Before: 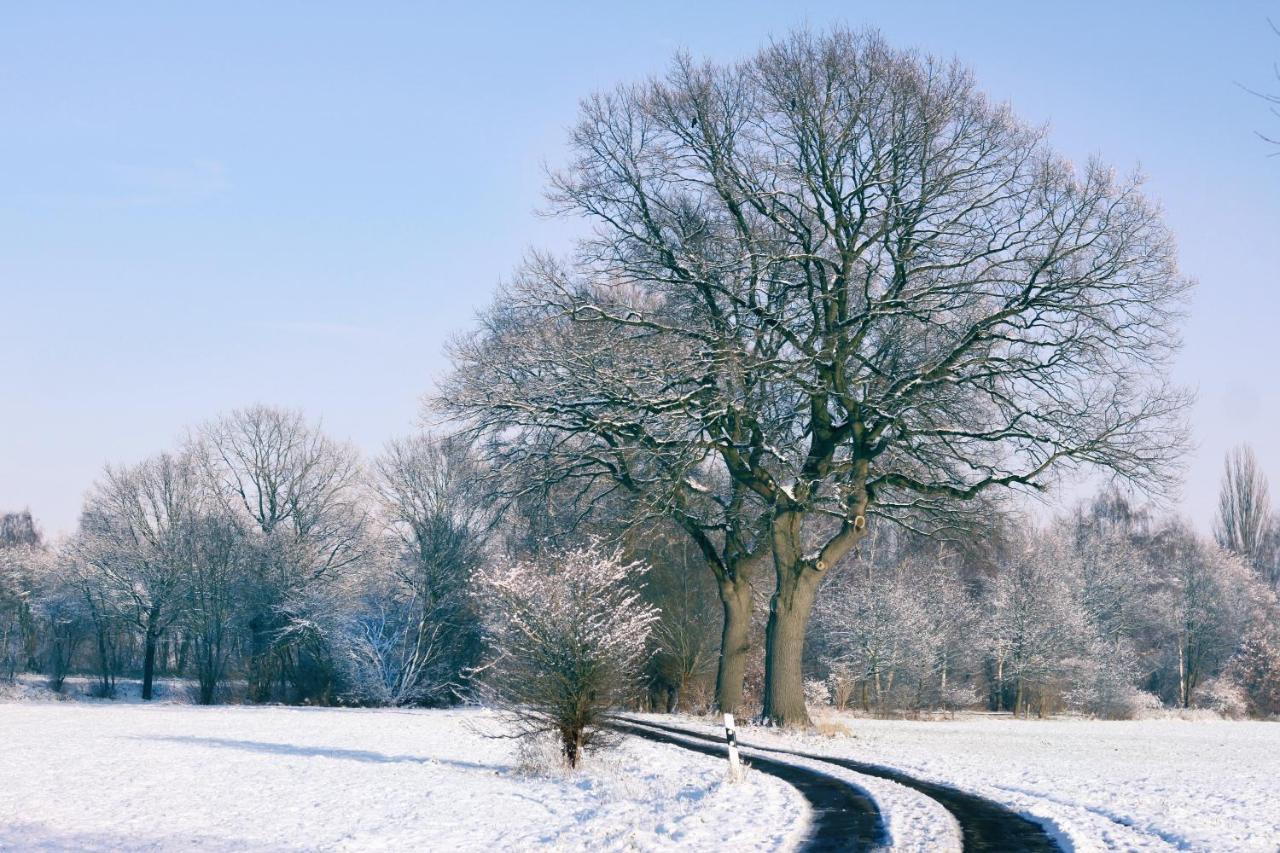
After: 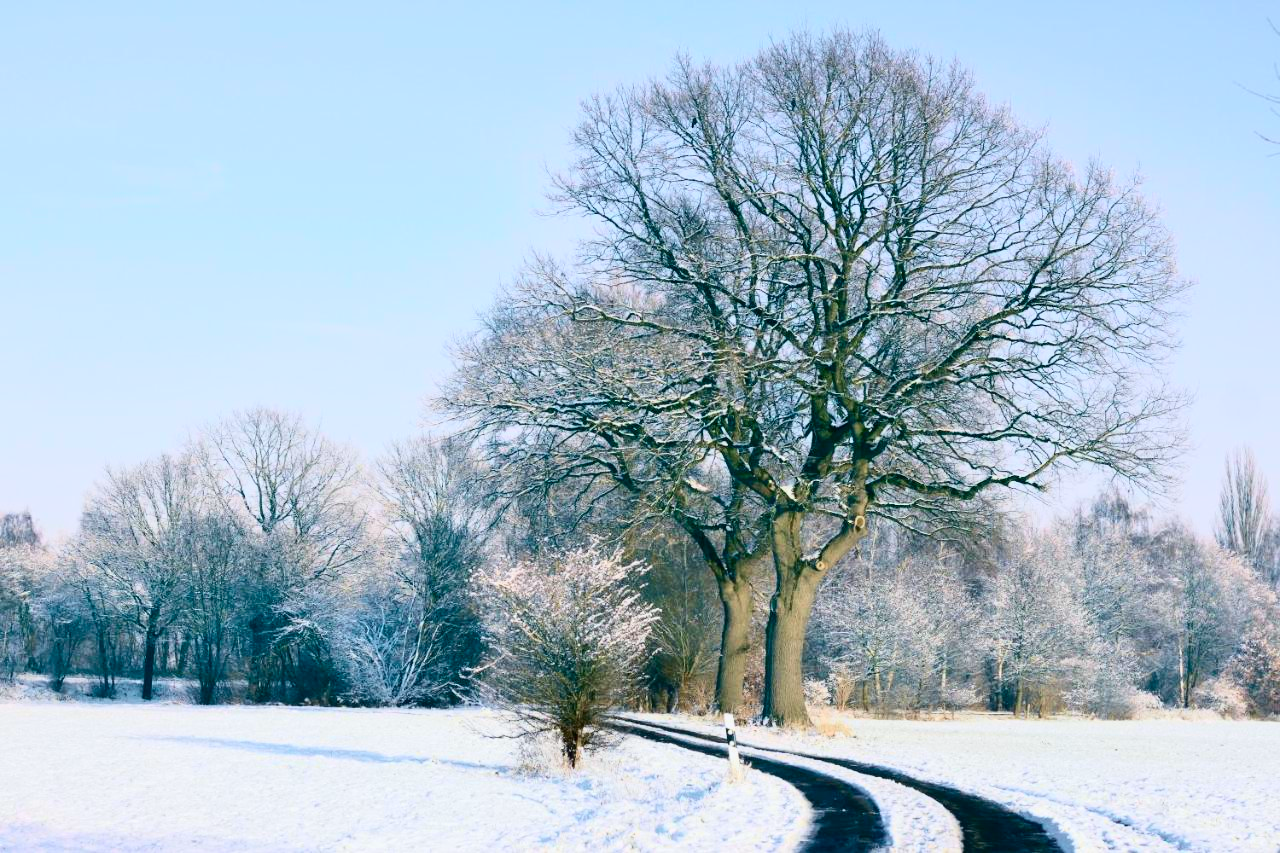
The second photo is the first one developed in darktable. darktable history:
tone curve: curves: ch0 [(0, 0) (0.114, 0.083) (0.291, 0.3) (0.447, 0.535) (0.602, 0.712) (0.772, 0.864) (0.999, 0.978)]; ch1 [(0, 0) (0.389, 0.352) (0.458, 0.433) (0.486, 0.474) (0.509, 0.505) (0.535, 0.541) (0.555, 0.557) (0.677, 0.724) (1, 1)]; ch2 [(0, 0) (0.369, 0.388) (0.449, 0.431) (0.501, 0.5) (0.528, 0.552) (0.561, 0.596) (0.697, 0.721) (1, 1)], color space Lab, independent channels, preserve colors none
